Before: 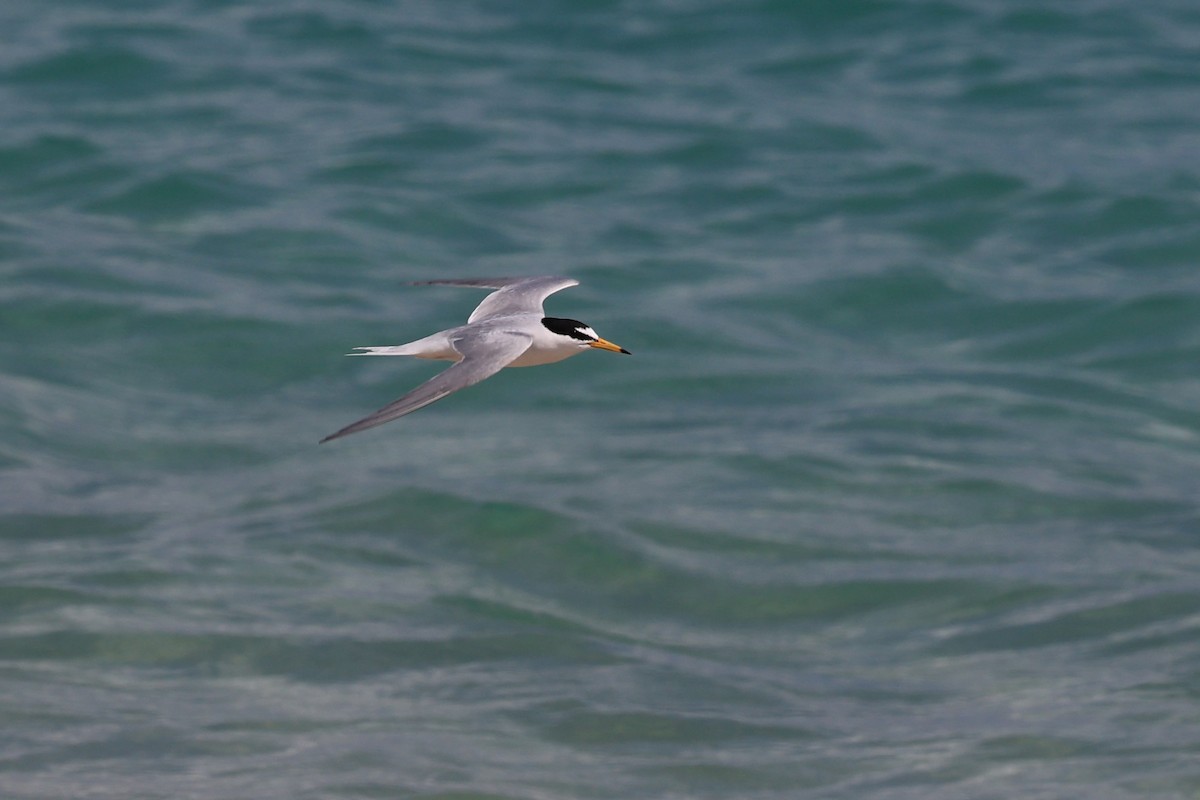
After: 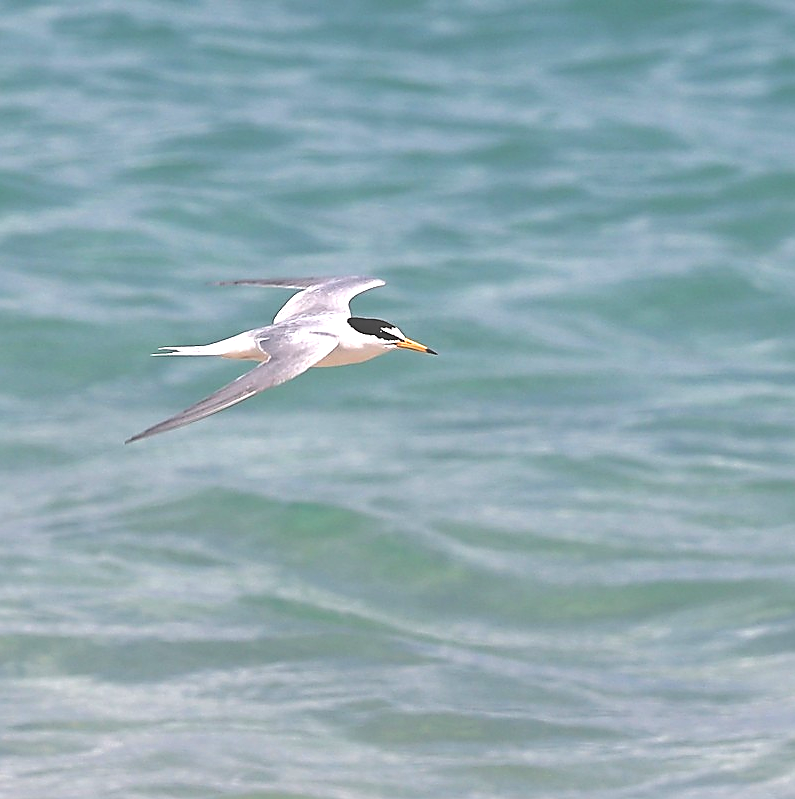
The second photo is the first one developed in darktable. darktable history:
sharpen: radius 1.42, amount 1.239, threshold 0.836
crop and rotate: left 16.249%, right 17.431%
exposure: black level correction -0.023, exposure 1.394 EV, compensate exposure bias true, compensate highlight preservation false
